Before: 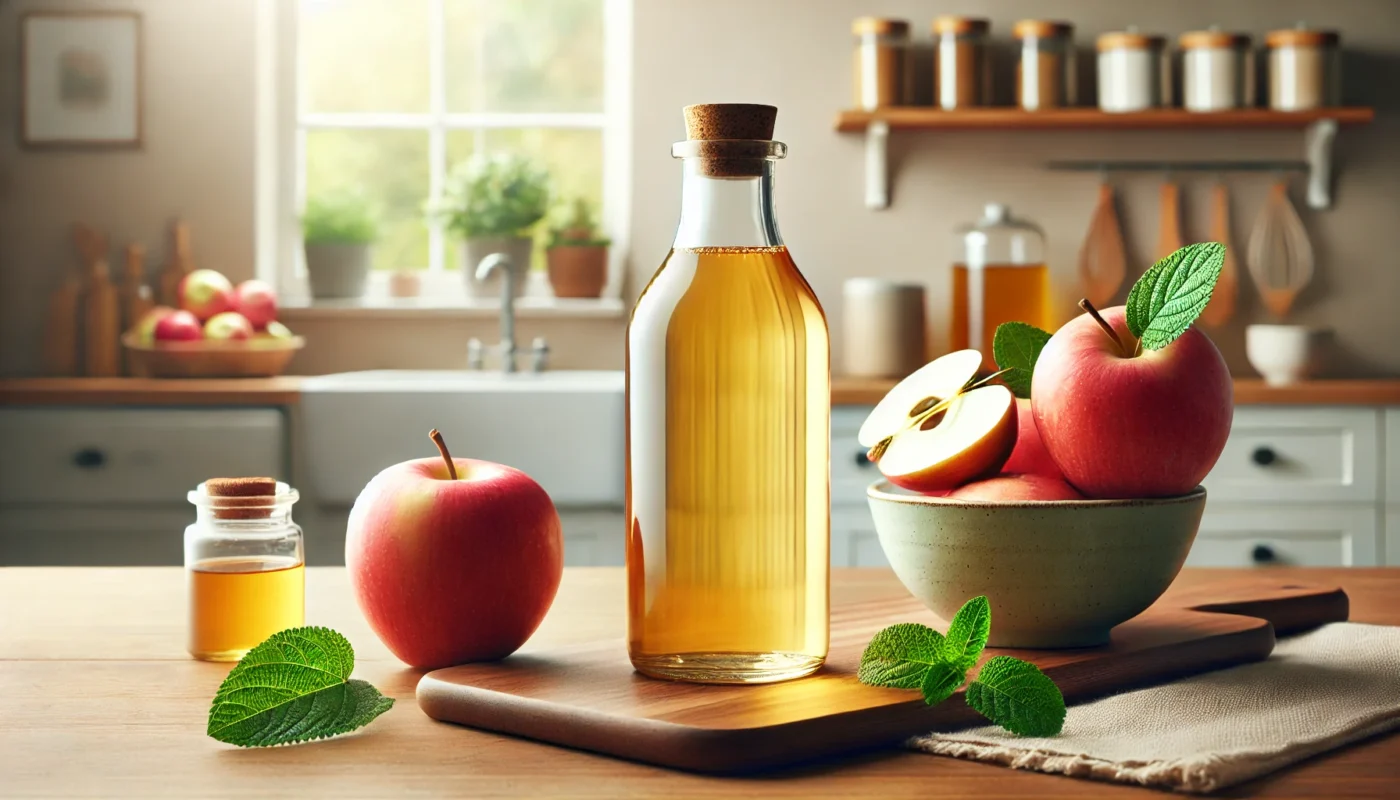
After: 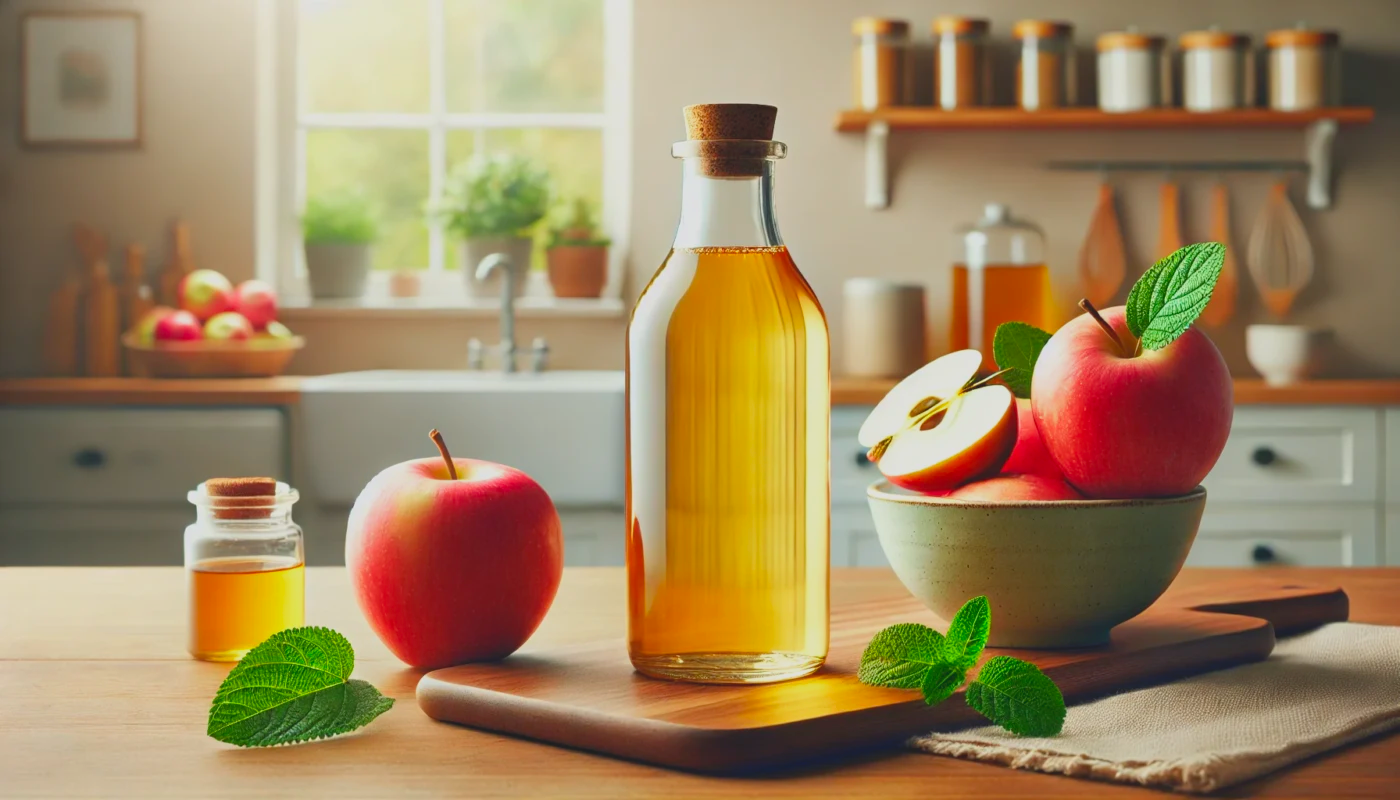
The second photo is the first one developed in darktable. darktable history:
local contrast: mode bilateral grid, contrast 100, coarseness 100, detail 91%, midtone range 0.2
contrast brightness saturation: contrast -0.19, saturation 0.19
